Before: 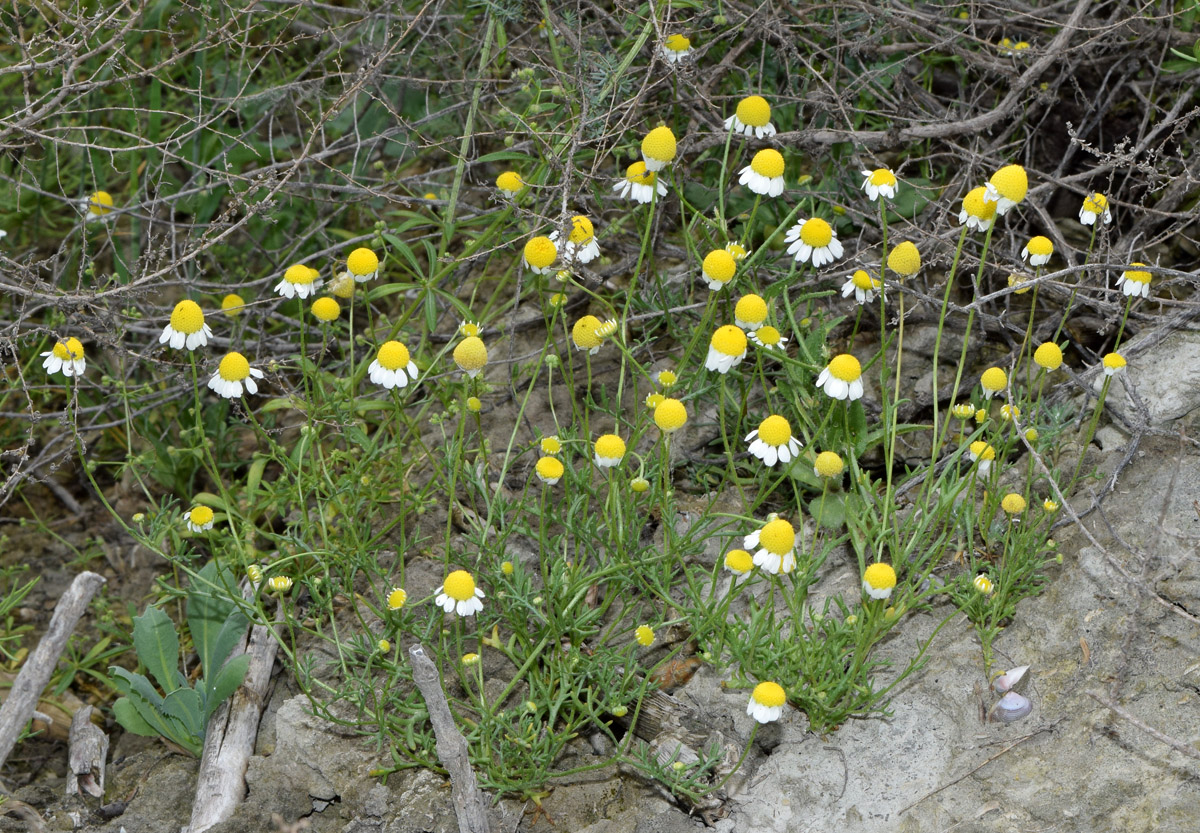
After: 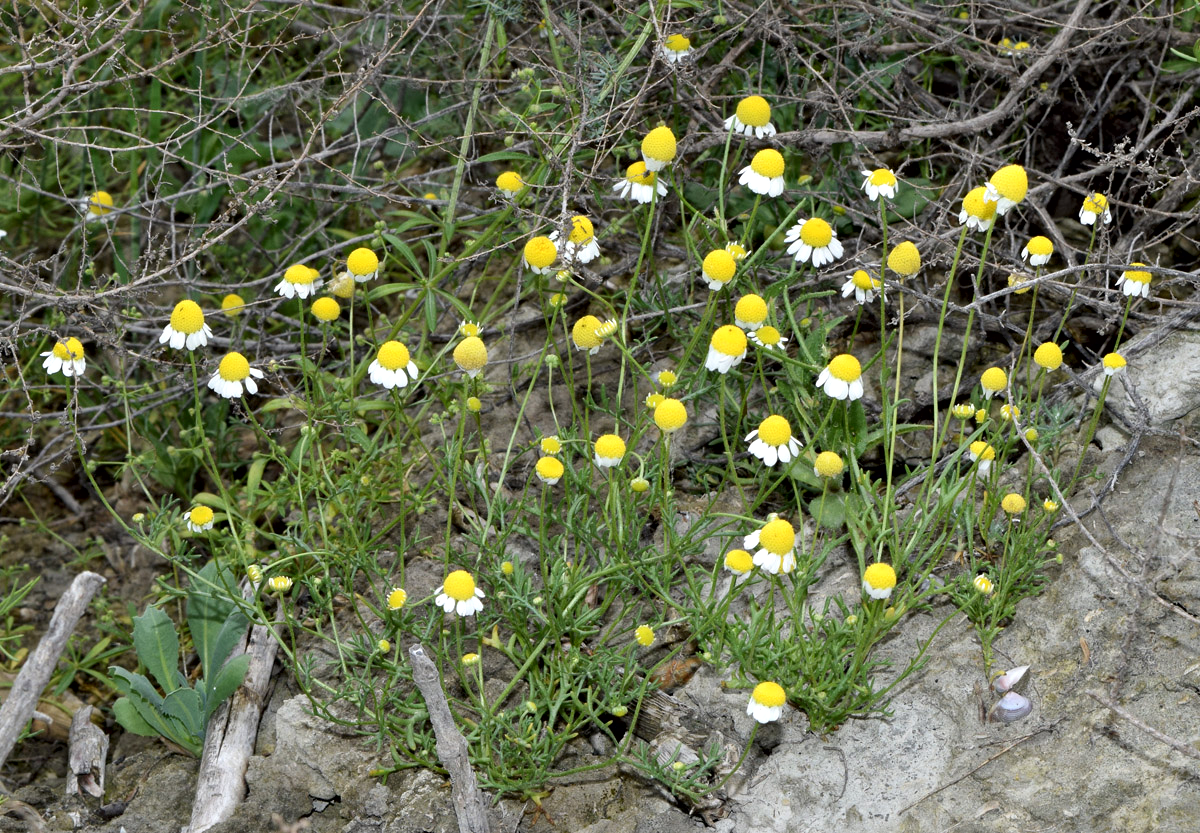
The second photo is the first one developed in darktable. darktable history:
local contrast: mode bilateral grid, contrast 20, coarseness 50, detail 120%, midtone range 0.2
contrast equalizer: octaves 7, y [[0.6 ×6], [0.55 ×6], [0 ×6], [0 ×6], [0 ×6]], mix 0.3
